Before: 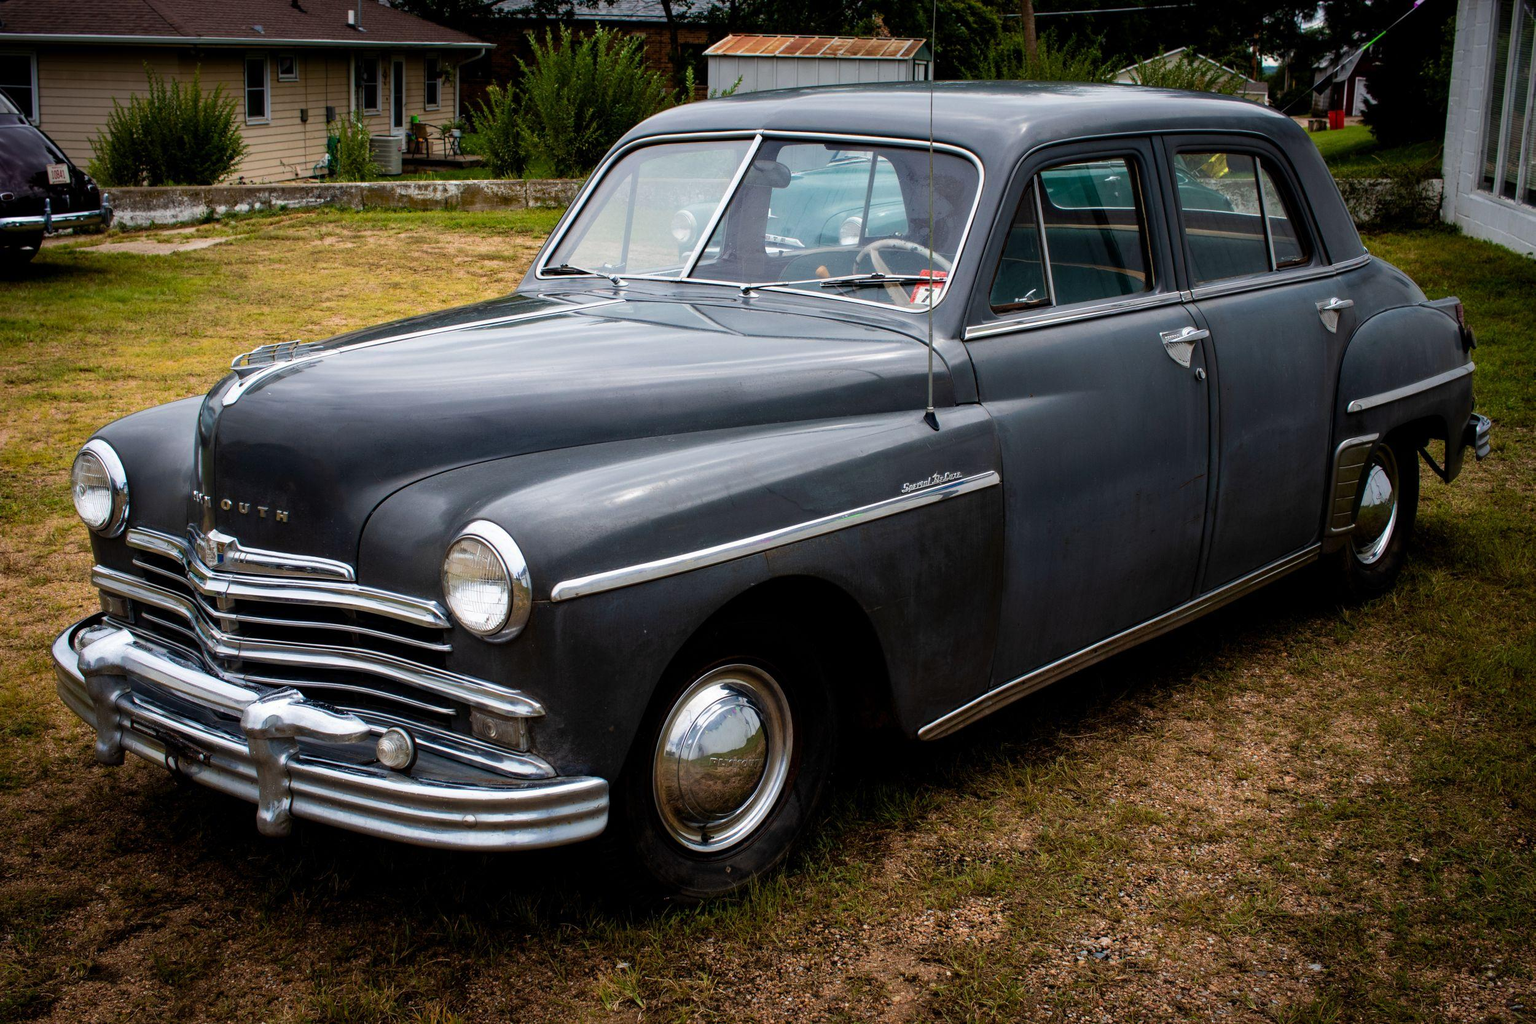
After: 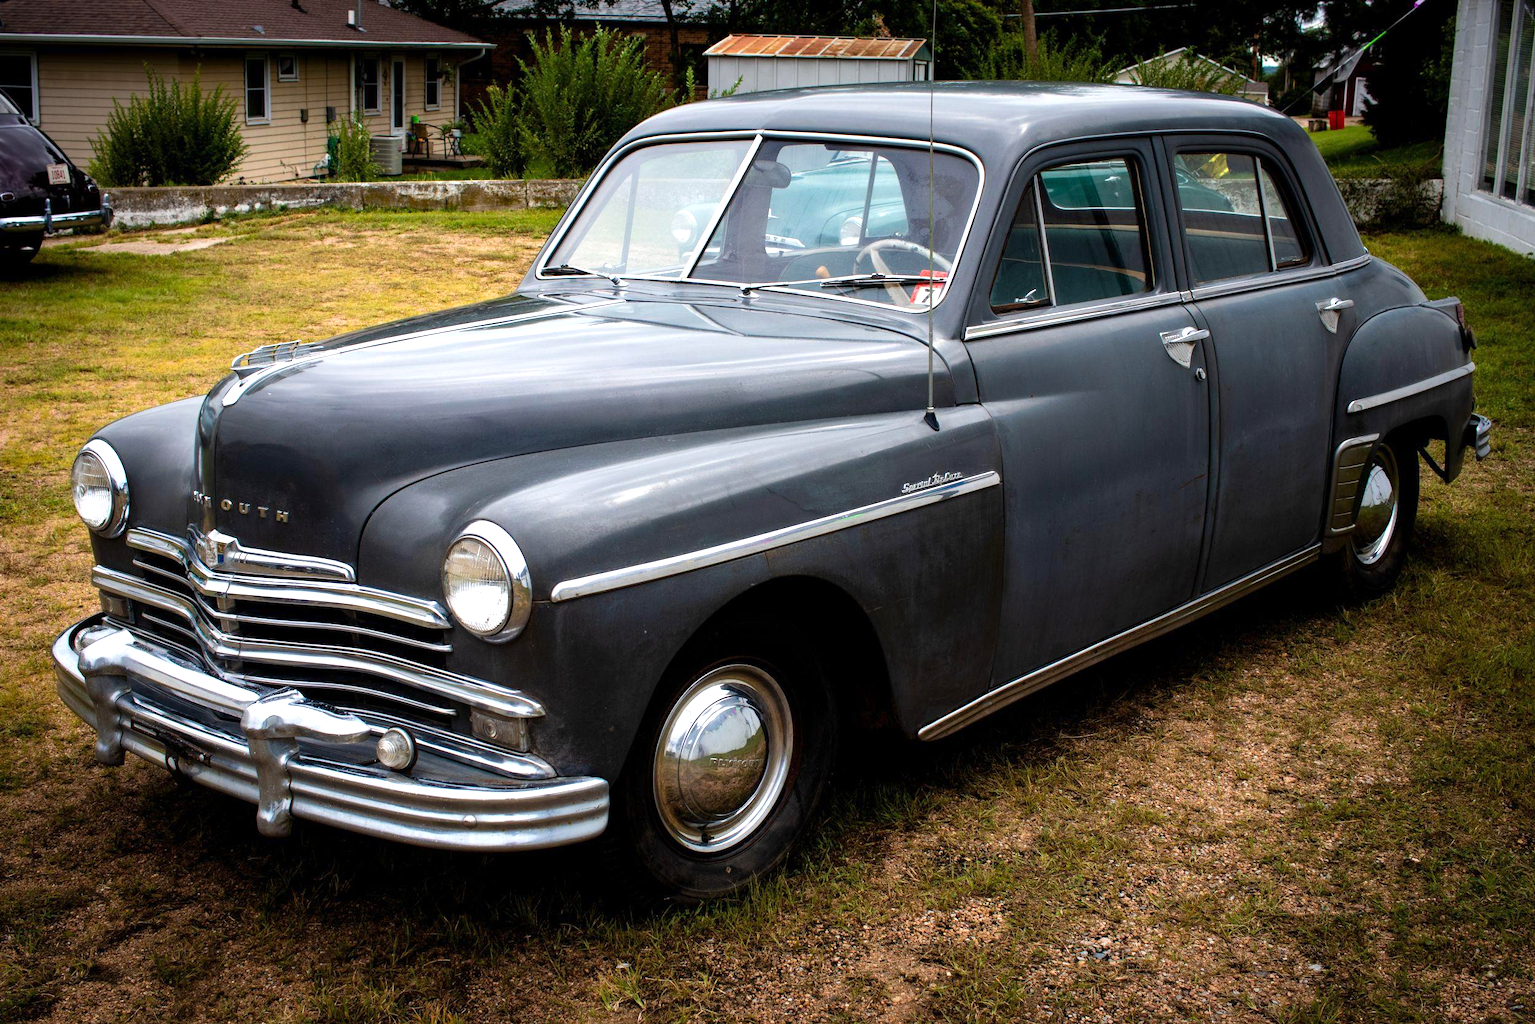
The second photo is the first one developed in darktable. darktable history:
exposure: exposure 0.549 EV, compensate exposure bias true, compensate highlight preservation false
